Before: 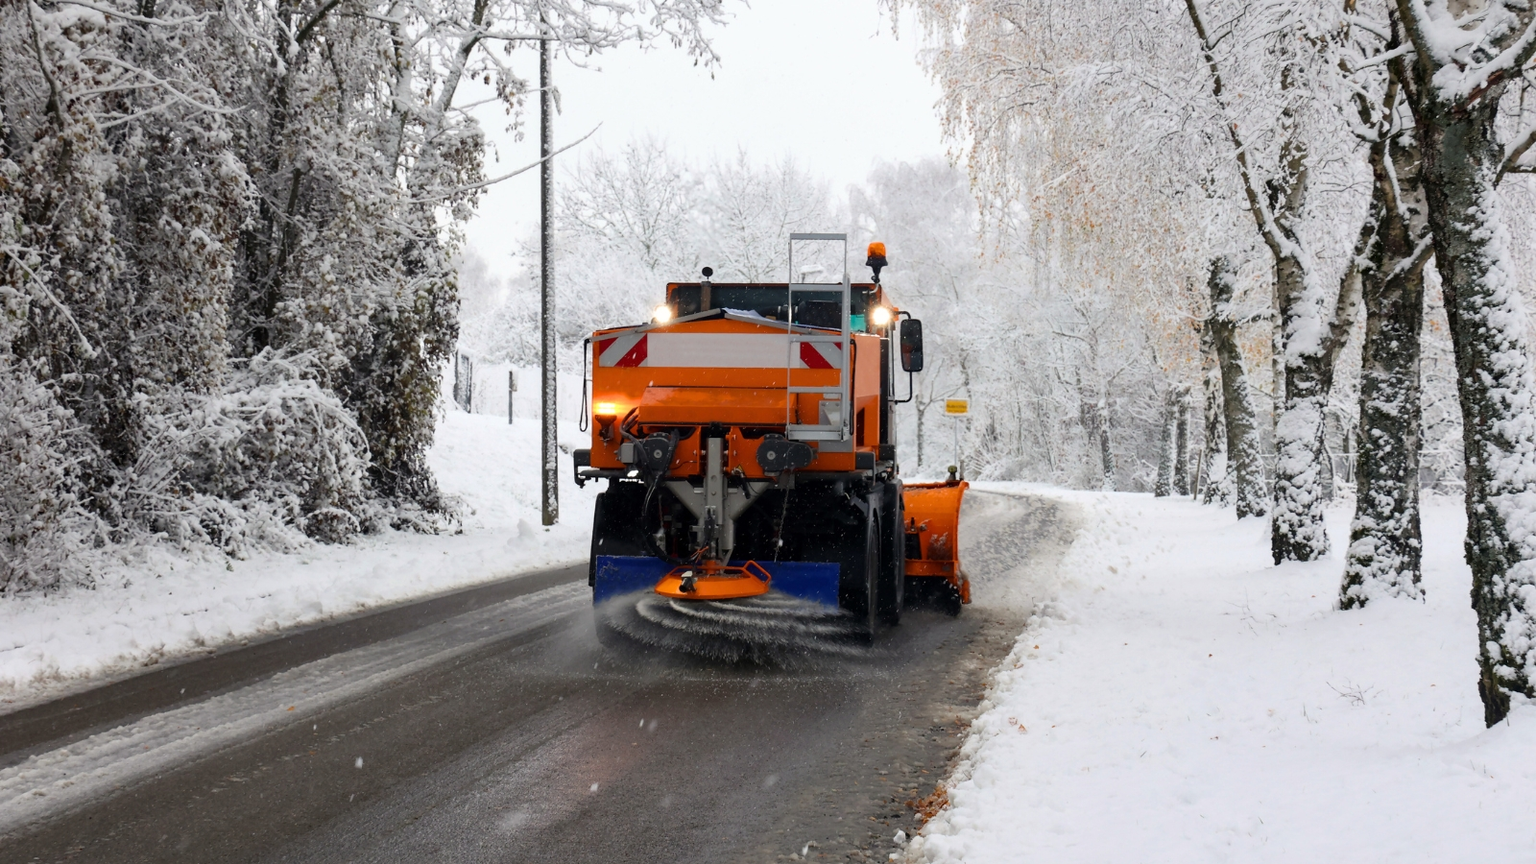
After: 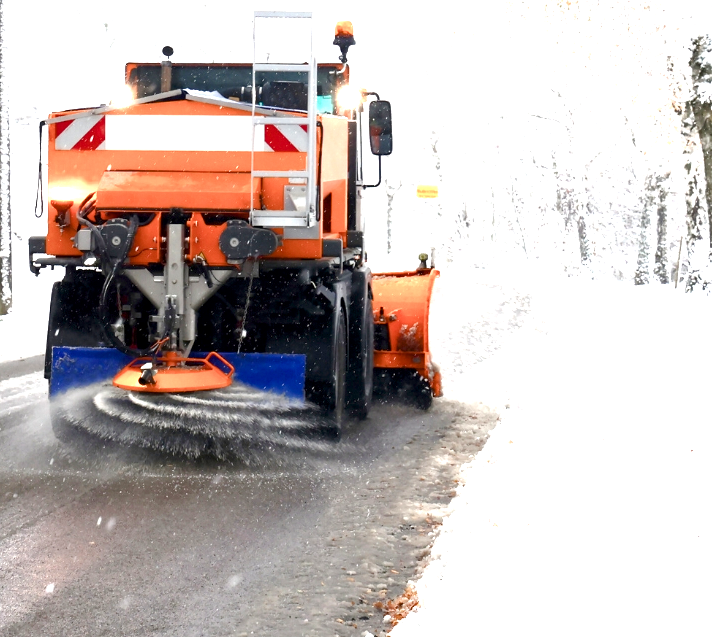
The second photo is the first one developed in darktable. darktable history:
color balance rgb: linear chroma grading › global chroma 0.759%, perceptual saturation grading › global saturation 0.053%, perceptual saturation grading › highlights -31.718%, perceptual saturation grading › mid-tones 6.028%, perceptual saturation grading › shadows 18.993%
crop: left 35.576%, top 25.783%, right 19.896%, bottom 3.429%
exposure: black level correction 0.001, exposure 1.721 EV, compensate highlight preservation false
